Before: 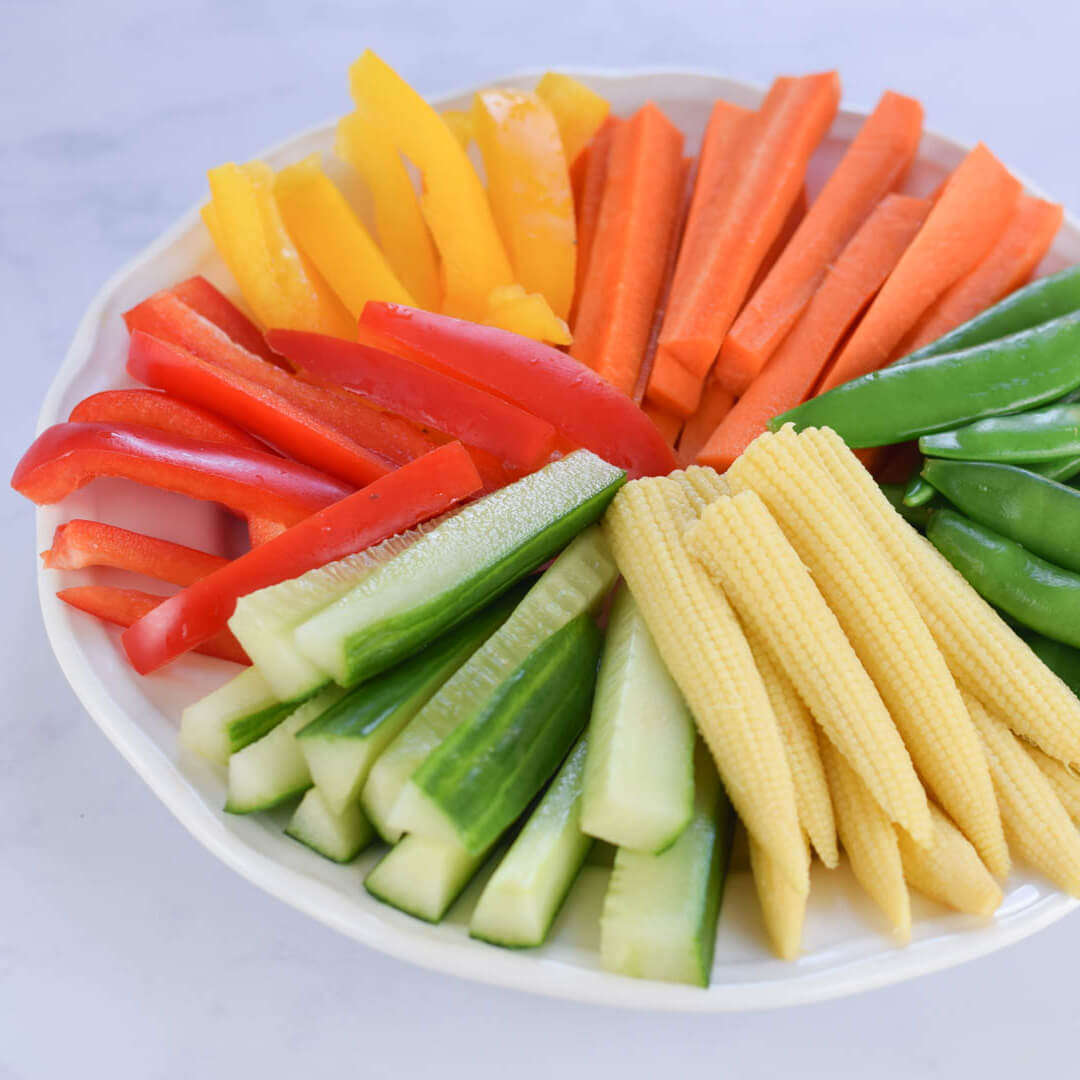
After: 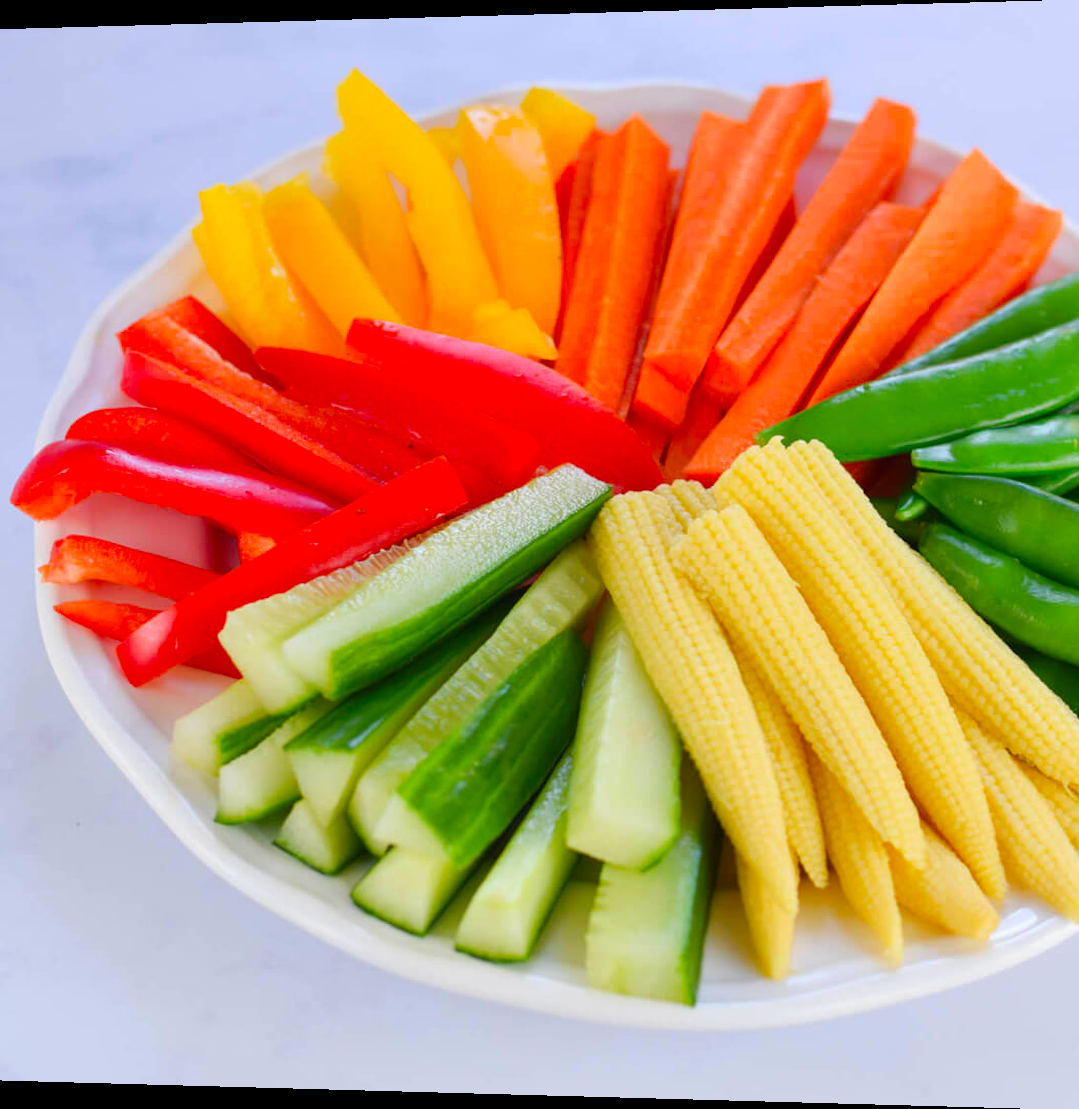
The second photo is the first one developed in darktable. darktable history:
color balance: output saturation 120%
rotate and perspective: lens shift (horizontal) -0.055, automatic cropping off
contrast brightness saturation: saturation 0.18
